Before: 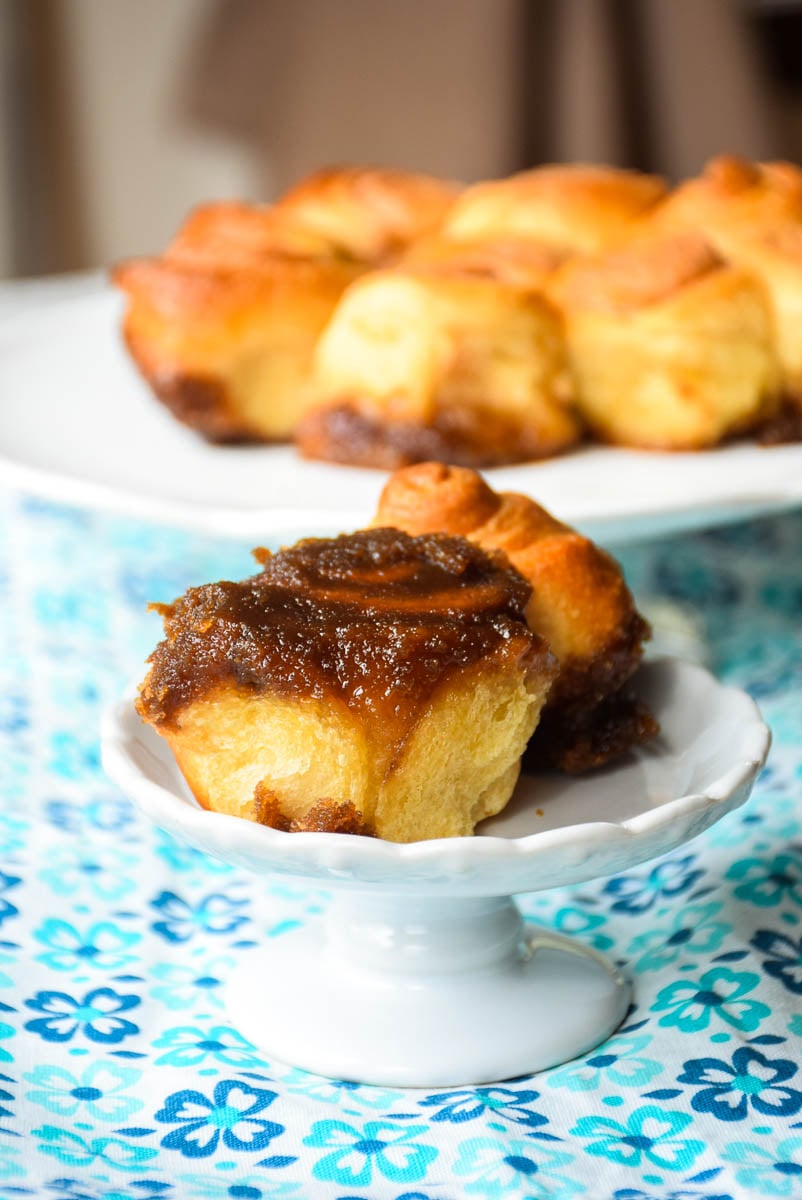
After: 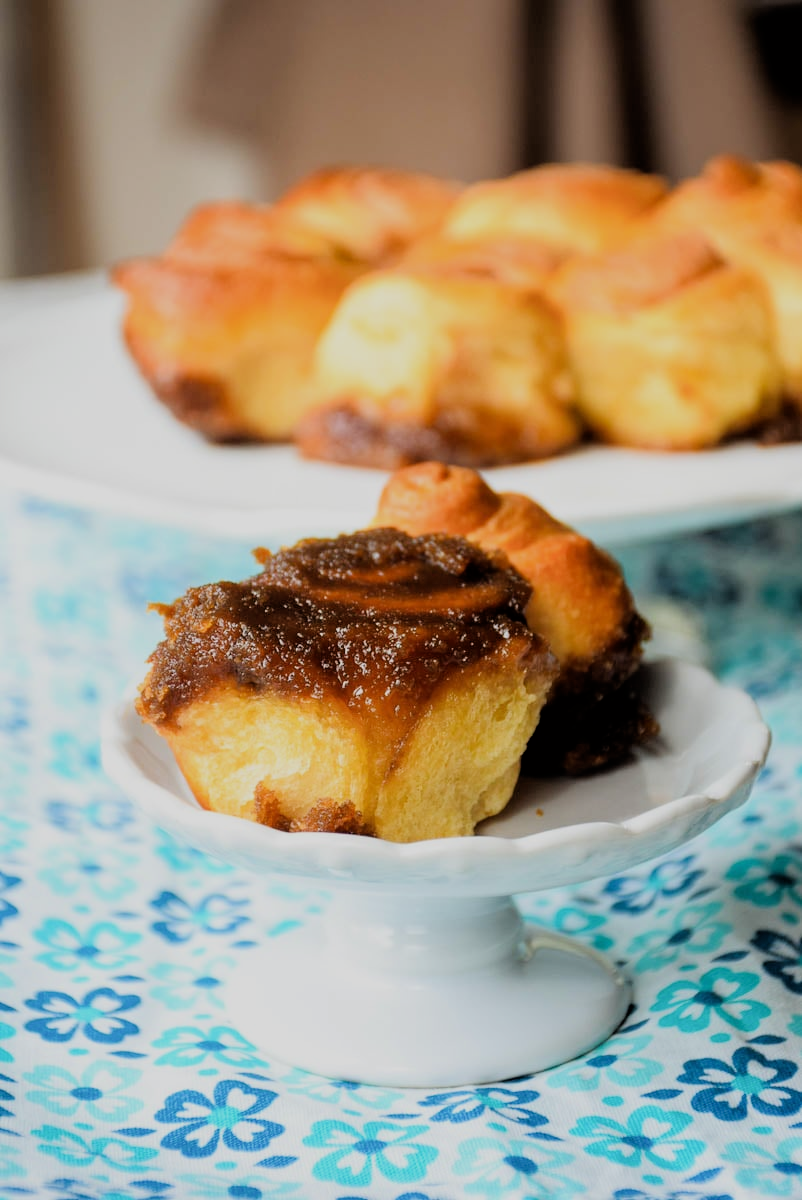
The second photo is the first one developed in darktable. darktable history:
filmic rgb: black relative exposure -4.8 EV, white relative exposure 4.06 EV, threshold 2.99 EV, hardness 2.79, enable highlight reconstruction true
